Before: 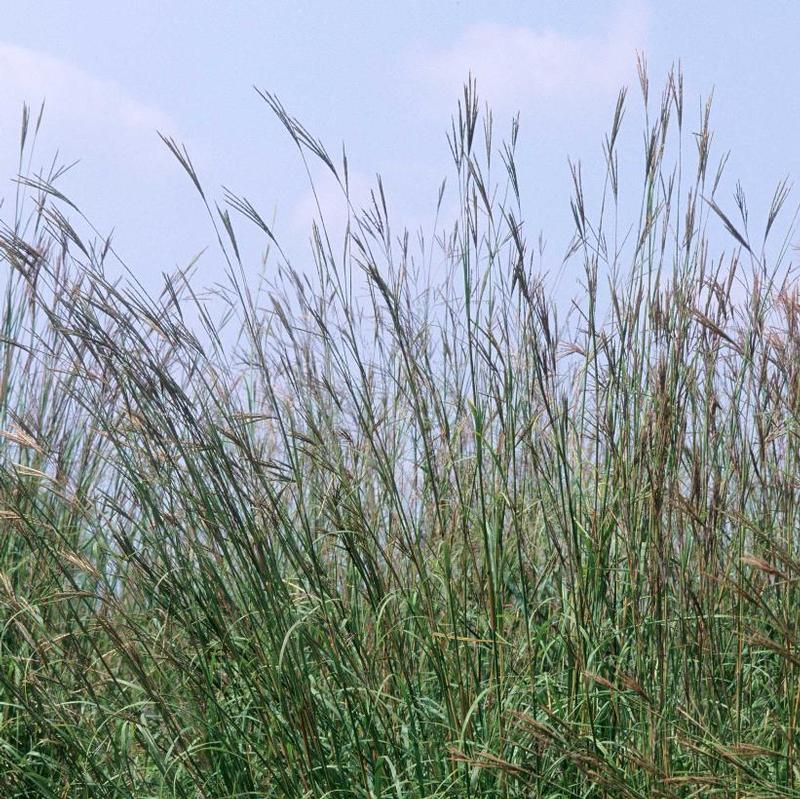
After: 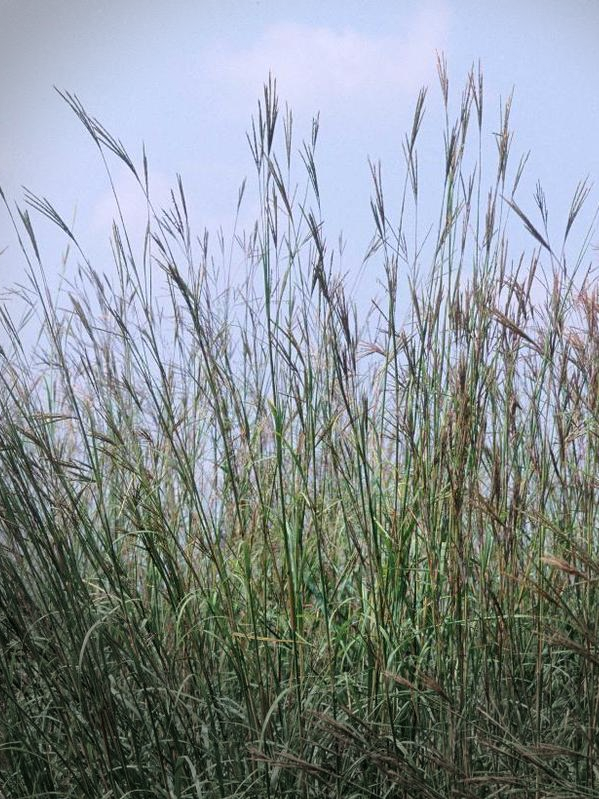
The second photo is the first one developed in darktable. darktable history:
crop and rotate: left 25.043%
vignetting: fall-off start 74.99%, center (0.22, -0.228), width/height ratio 1.085, dithering 8-bit output, unbound false
